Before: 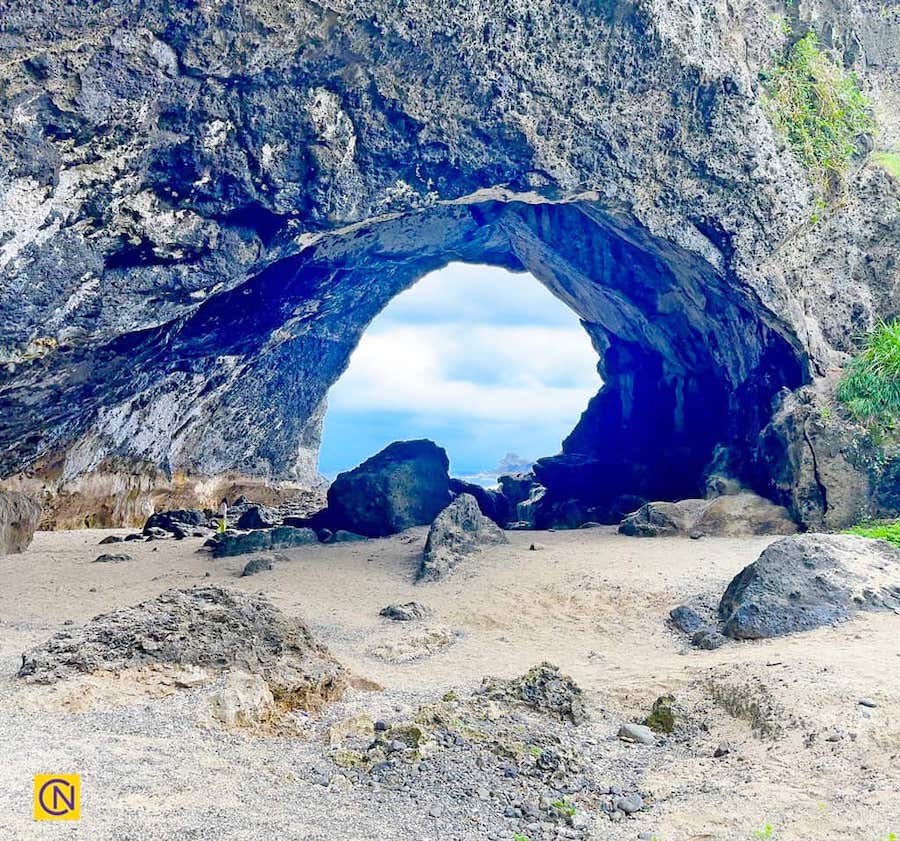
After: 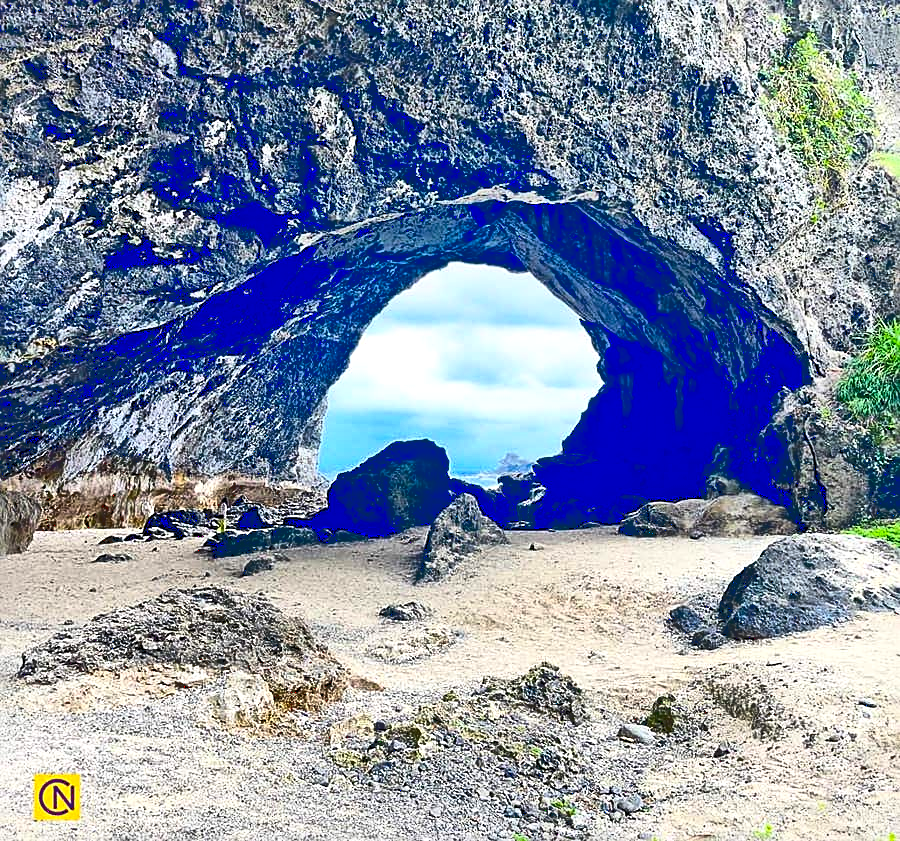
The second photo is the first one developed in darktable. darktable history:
contrast brightness saturation: contrast 0.235, brightness 0.103, saturation 0.295
local contrast: mode bilateral grid, contrast 20, coarseness 50, detail 171%, midtone range 0.2
base curve: curves: ch0 [(0, 0.02) (0.083, 0.036) (1, 1)]
tone curve: curves: ch1 [(0, 0) (0.214, 0.291) (0.372, 0.44) (0.463, 0.476) (0.498, 0.502) (0.521, 0.531) (1, 1)]; ch2 [(0, 0) (0.456, 0.447) (0.5, 0.5) (0.547, 0.557) (0.592, 0.57) (0.631, 0.602) (1, 1)], preserve colors none
sharpen: on, module defaults
